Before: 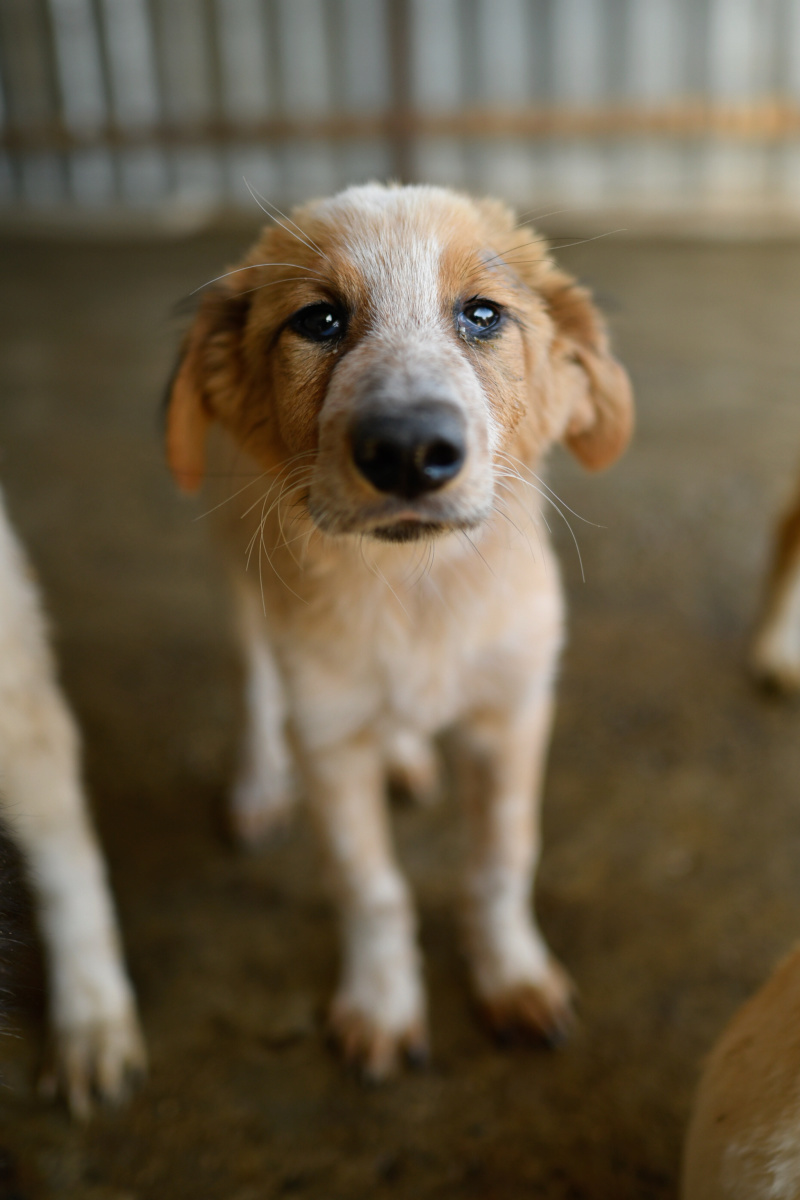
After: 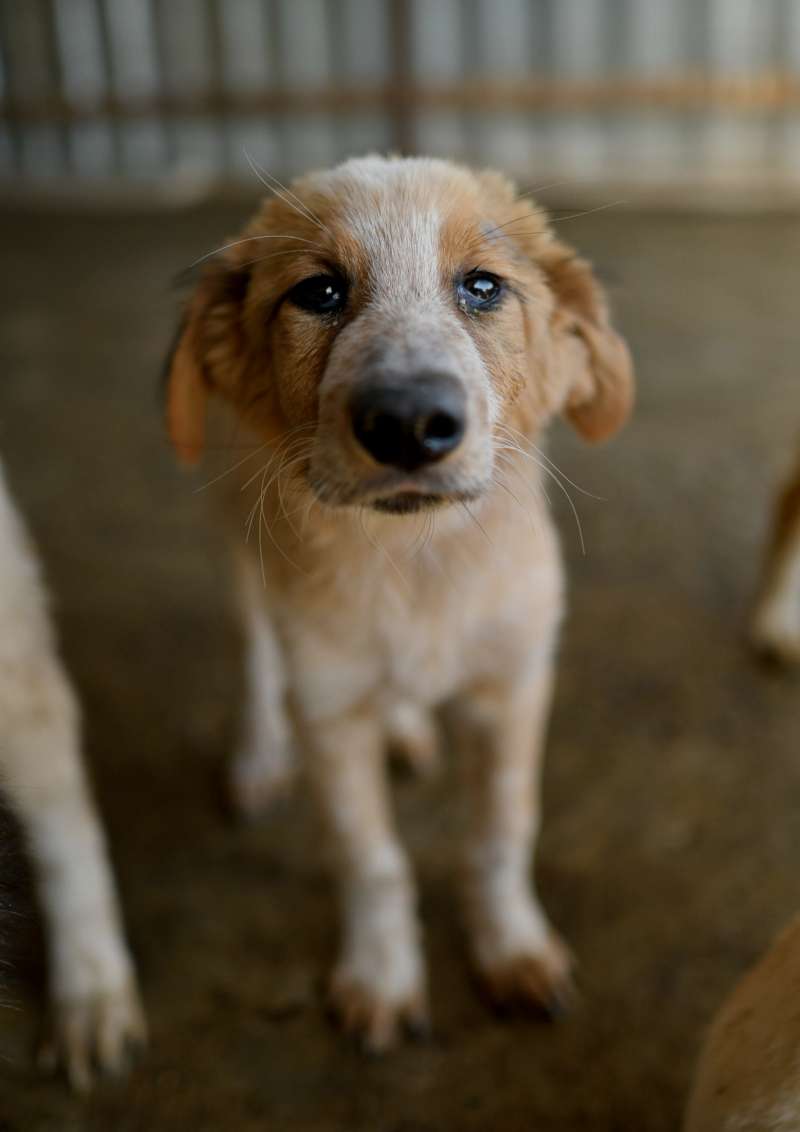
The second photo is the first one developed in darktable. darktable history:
crop and rotate: top 2.381%, bottom 3.26%
exposure: exposure -0.489 EV, compensate highlight preservation false
local contrast: highlights 100%, shadows 100%, detail 119%, midtone range 0.2
